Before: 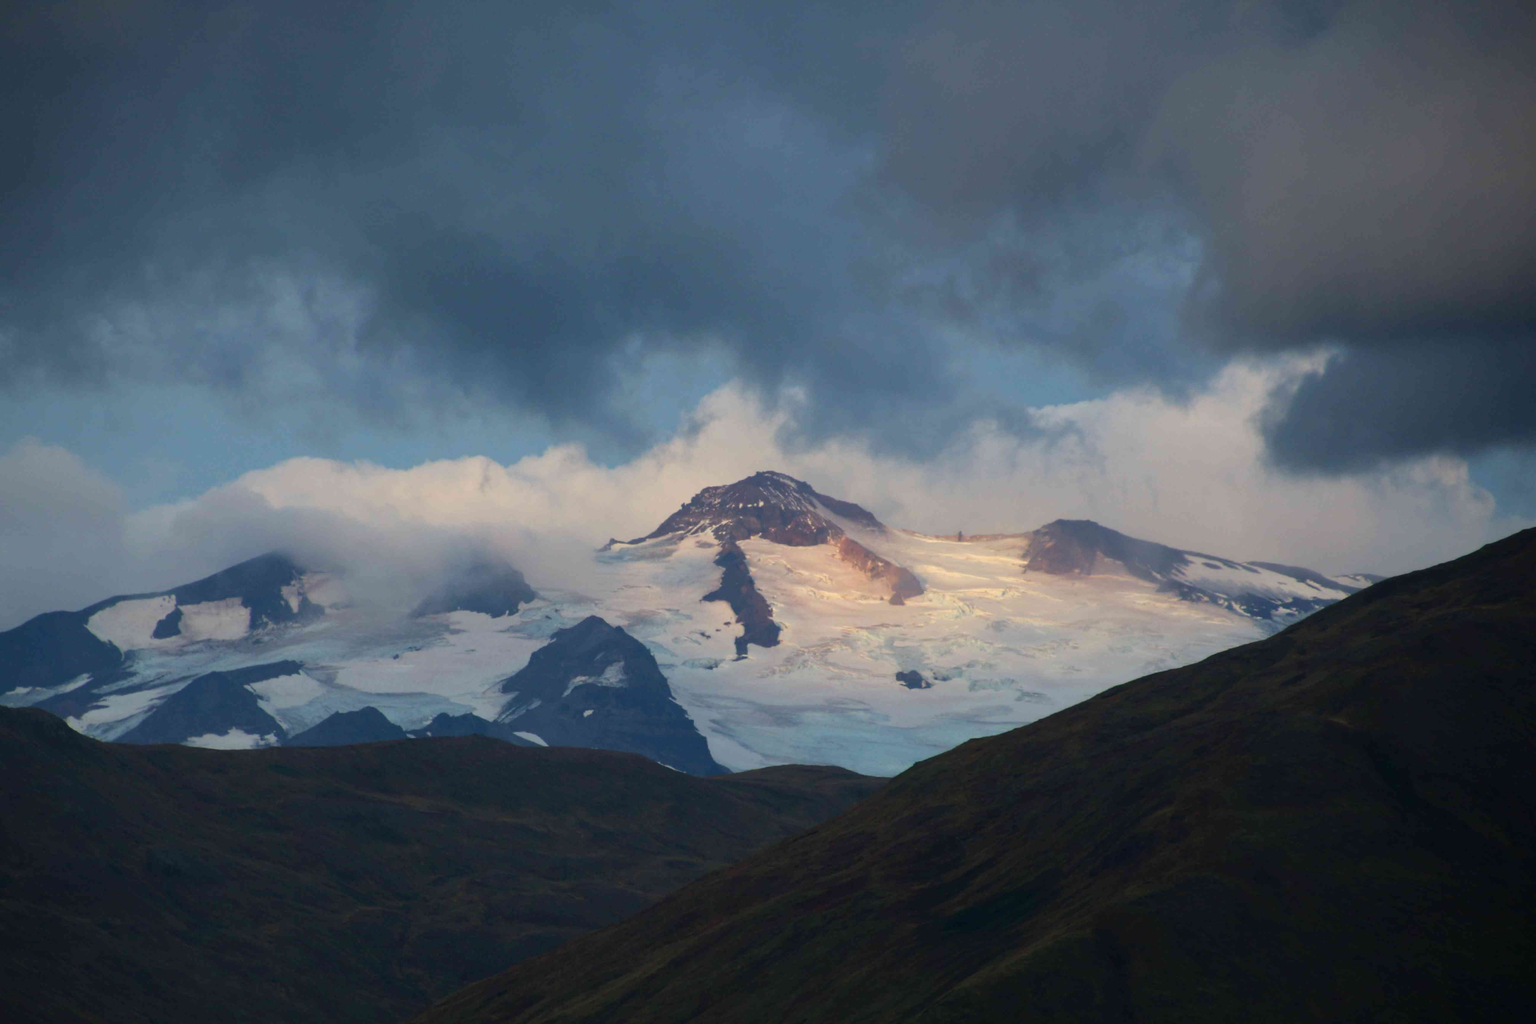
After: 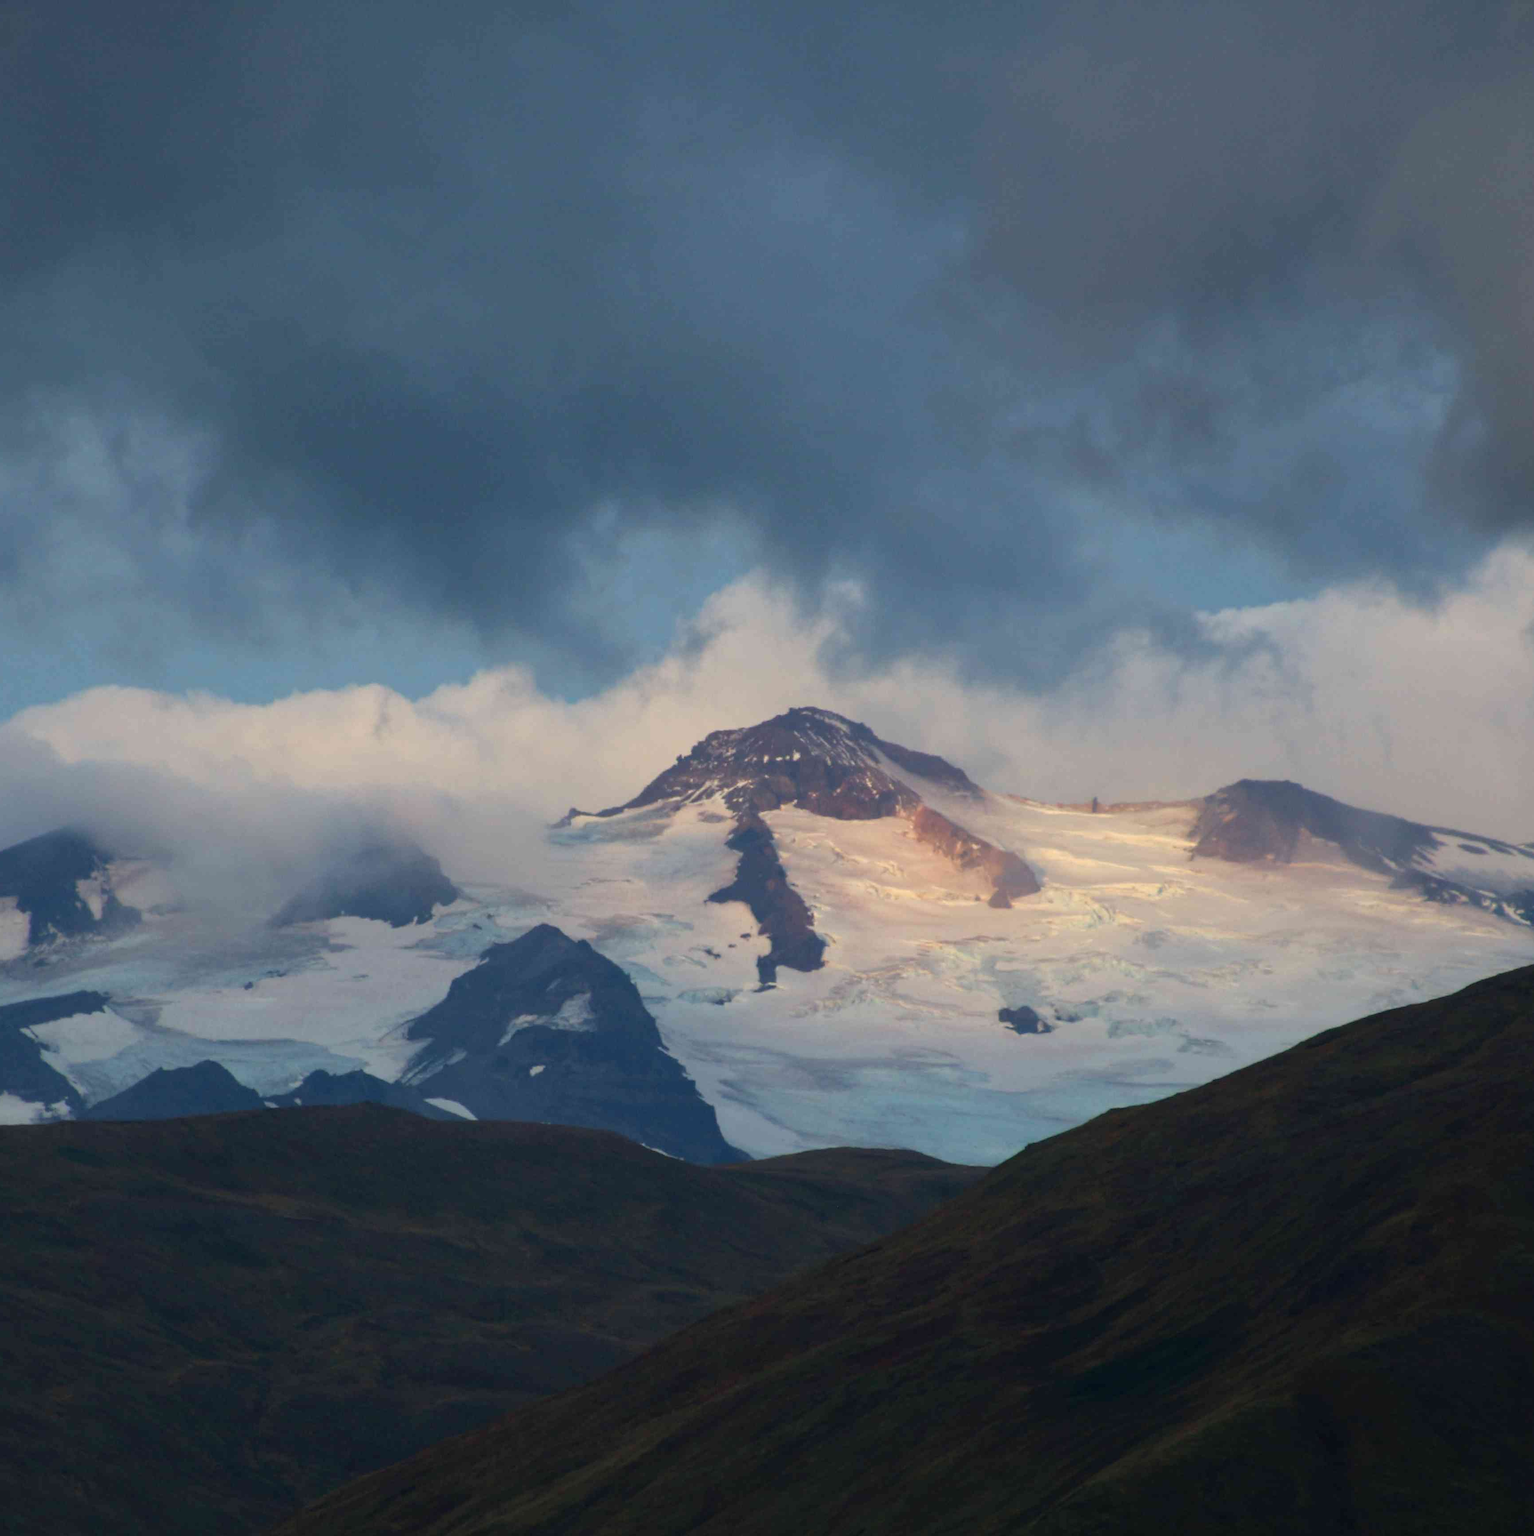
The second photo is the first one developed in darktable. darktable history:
crop and rotate: left 15.024%, right 18.378%
